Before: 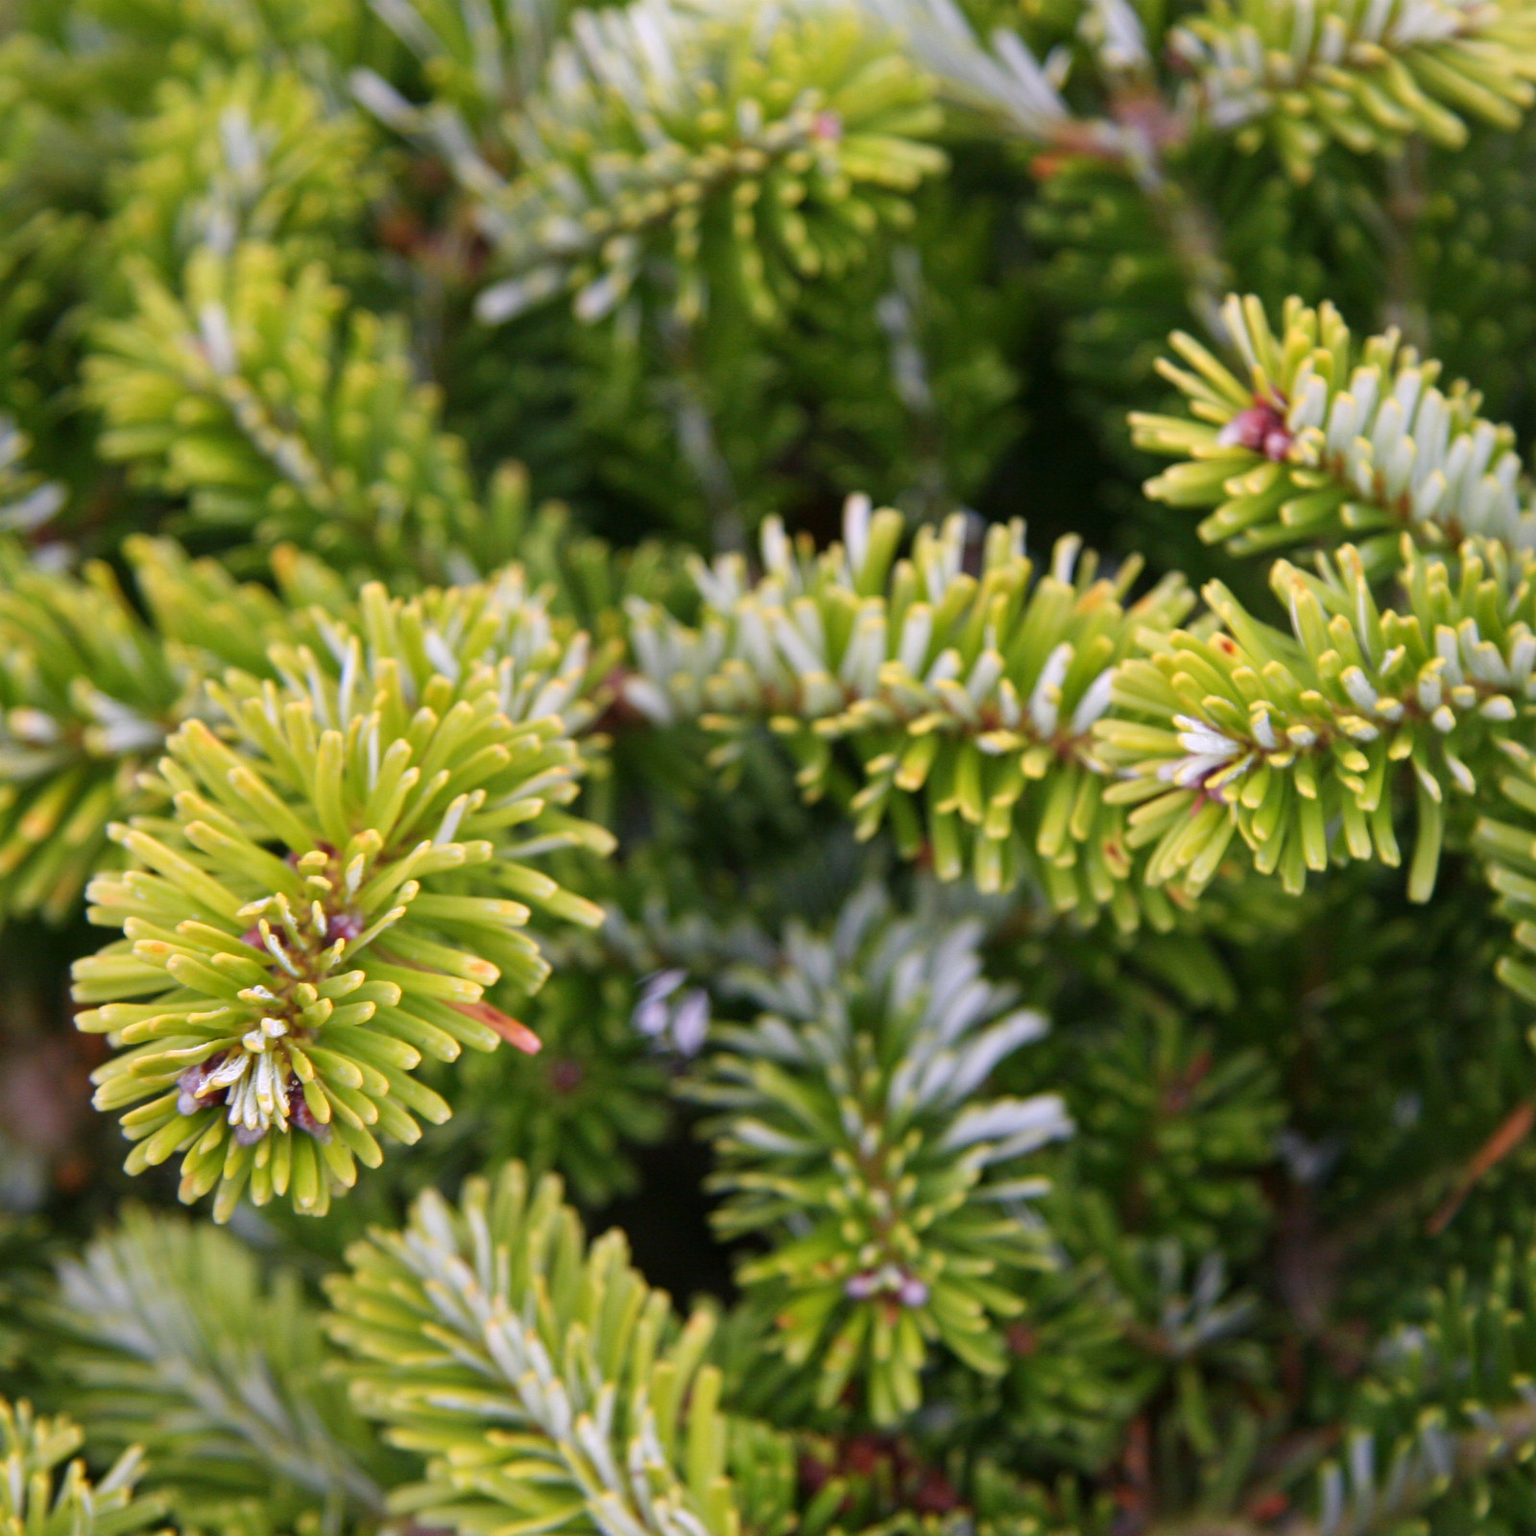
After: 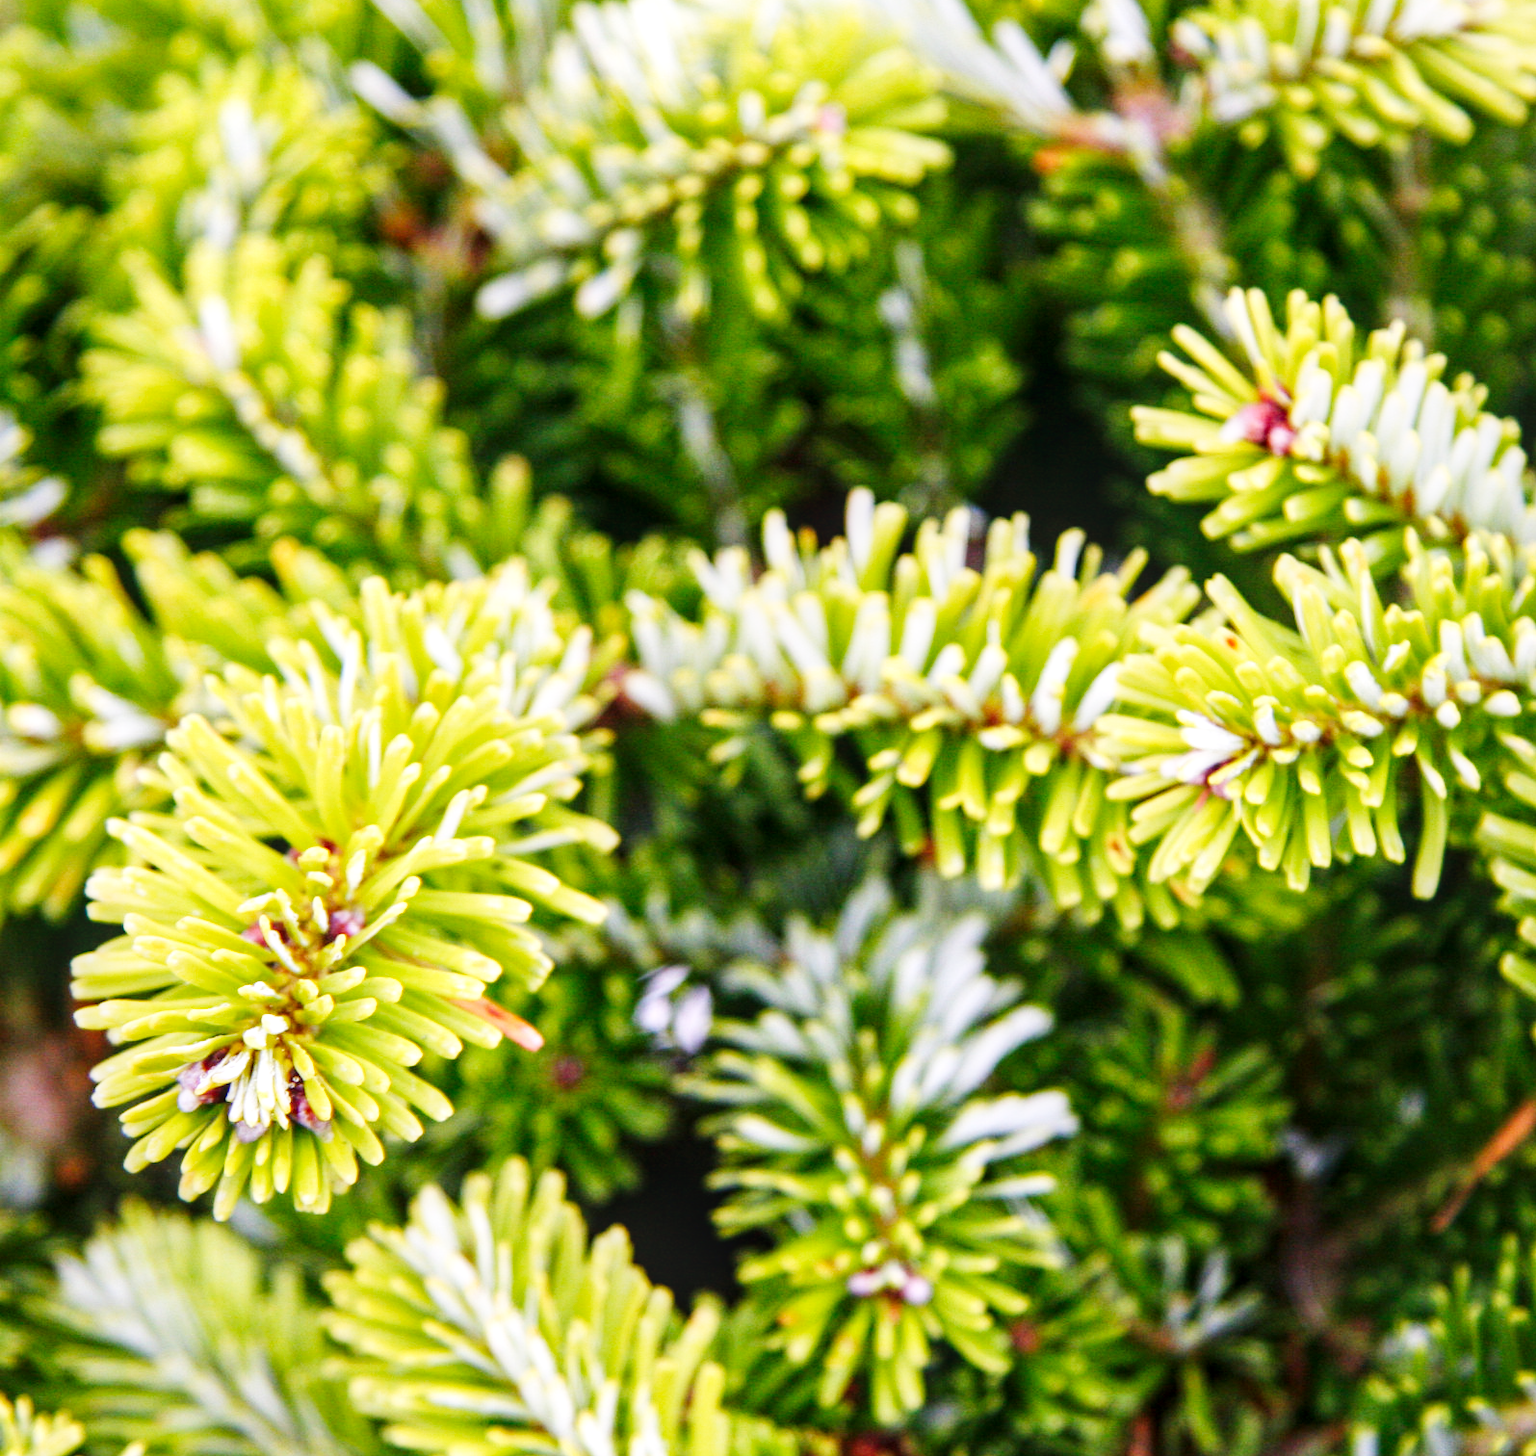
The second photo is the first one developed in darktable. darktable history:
local contrast: on, module defaults
base curve: curves: ch0 [(0, 0.003) (0.001, 0.002) (0.006, 0.004) (0.02, 0.022) (0.048, 0.086) (0.094, 0.234) (0.162, 0.431) (0.258, 0.629) (0.385, 0.8) (0.548, 0.918) (0.751, 0.988) (1, 1)], preserve colors none
crop: top 0.448%, right 0.264%, bottom 5.045%
